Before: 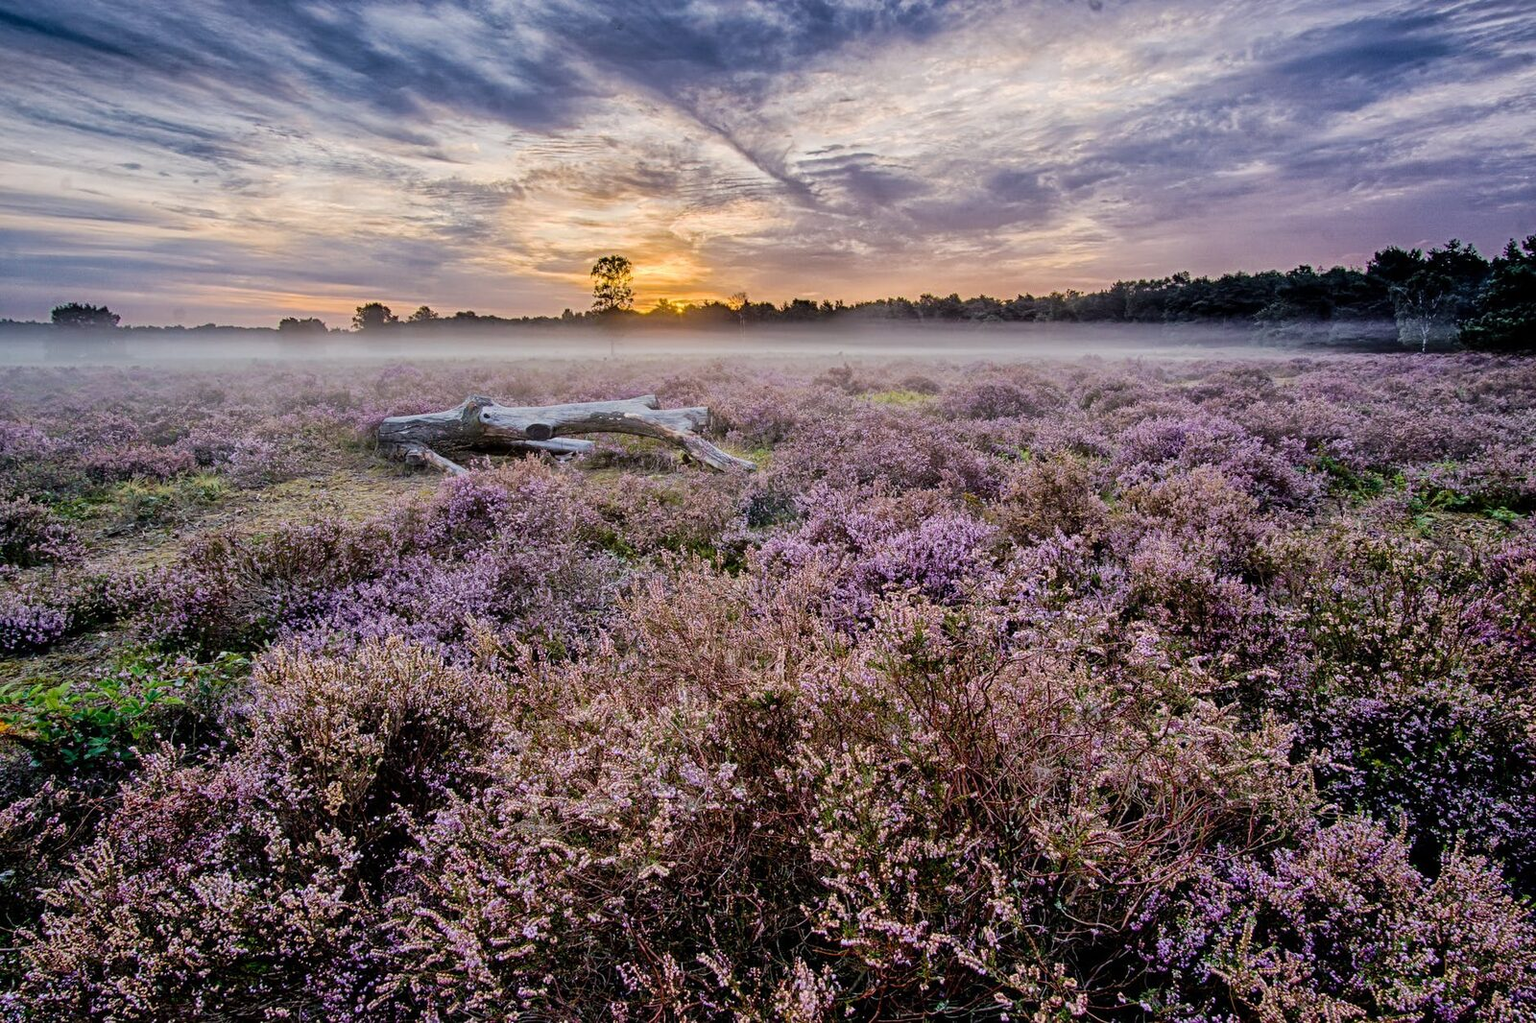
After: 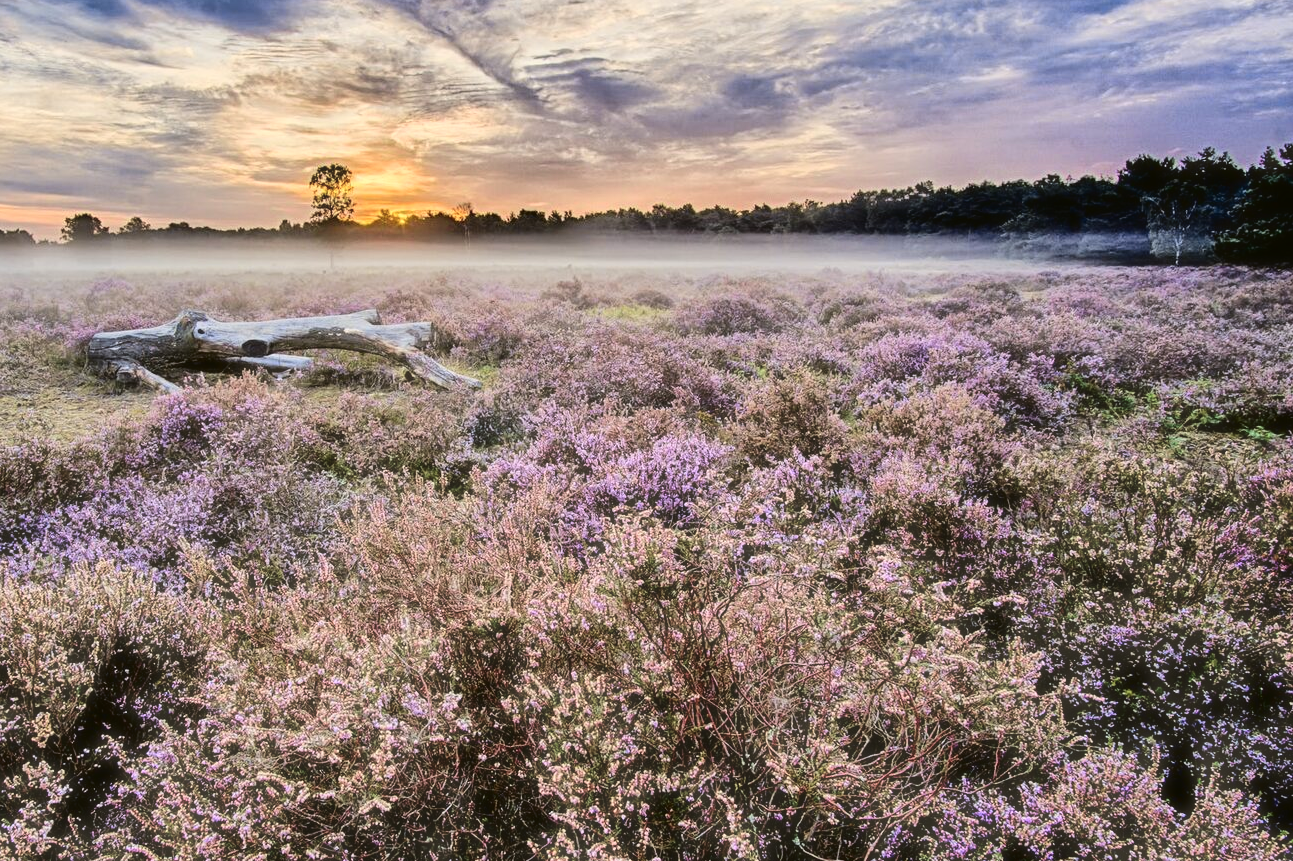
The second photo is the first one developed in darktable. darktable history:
shadows and highlights: shadows 22.7, highlights -48.71, soften with gaussian
crop: left 19.159%, top 9.58%, bottom 9.58%
tone curve: curves: ch0 [(0, 0.023) (0.087, 0.065) (0.184, 0.168) (0.45, 0.54) (0.57, 0.683) (0.722, 0.825) (0.877, 0.948) (1, 1)]; ch1 [(0, 0) (0.388, 0.369) (0.447, 0.447) (0.505, 0.5) (0.534, 0.528) (0.573, 0.583) (0.663, 0.68) (1, 1)]; ch2 [(0, 0) (0.314, 0.223) (0.427, 0.405) (0.492, 0.505) (0.531, 0.55) (0.589, 0.599) (1, 1)], color space Lab, independent channels, preserve colors none
haze removal: strength -0.09, distance 0.358, compatibility mode true, adaptive false
